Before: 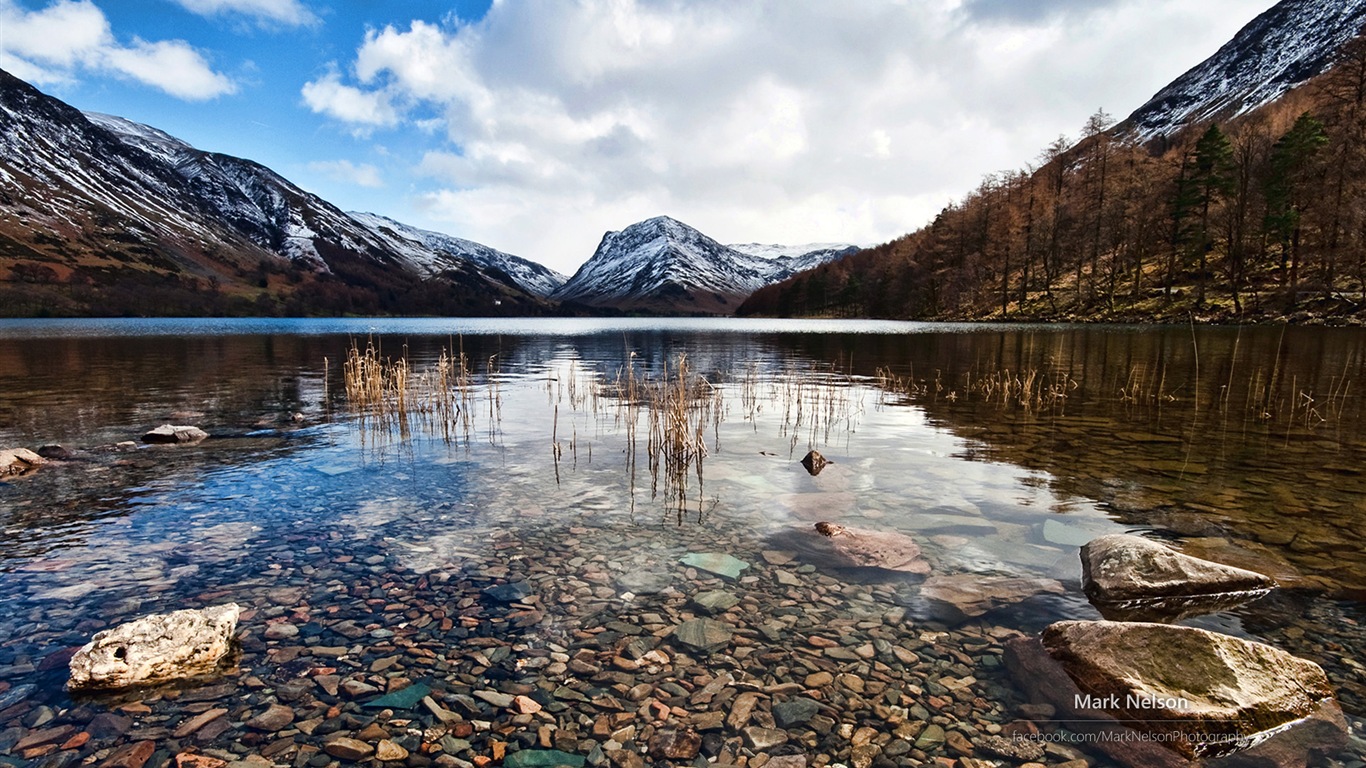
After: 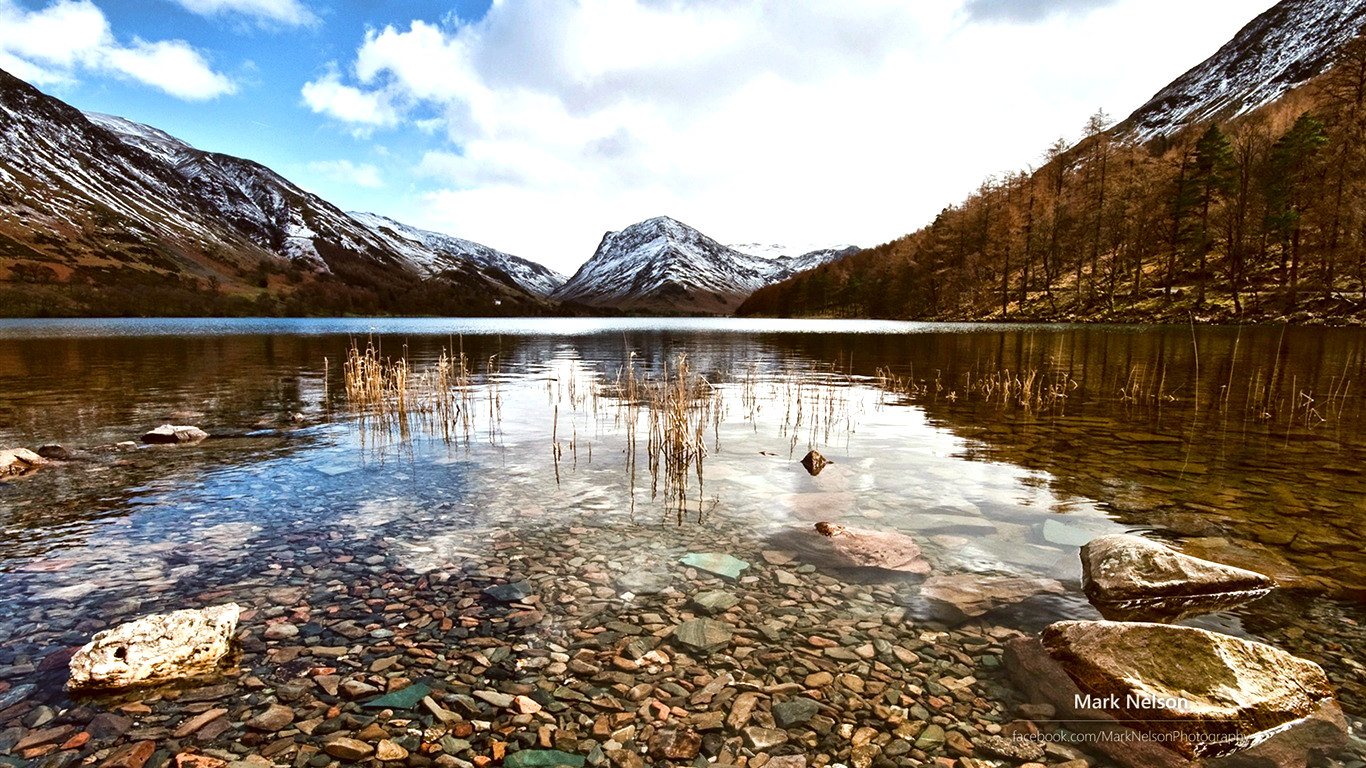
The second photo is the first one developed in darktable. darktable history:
color correction: highlights a* -0.482, highlights b* 0.161, shadows a* 4.66, shadows b* 20.72
exposure: black level correction 0.001, exposure 0.5 EV, compensate exposure bias true, compensate highlight preservation false
